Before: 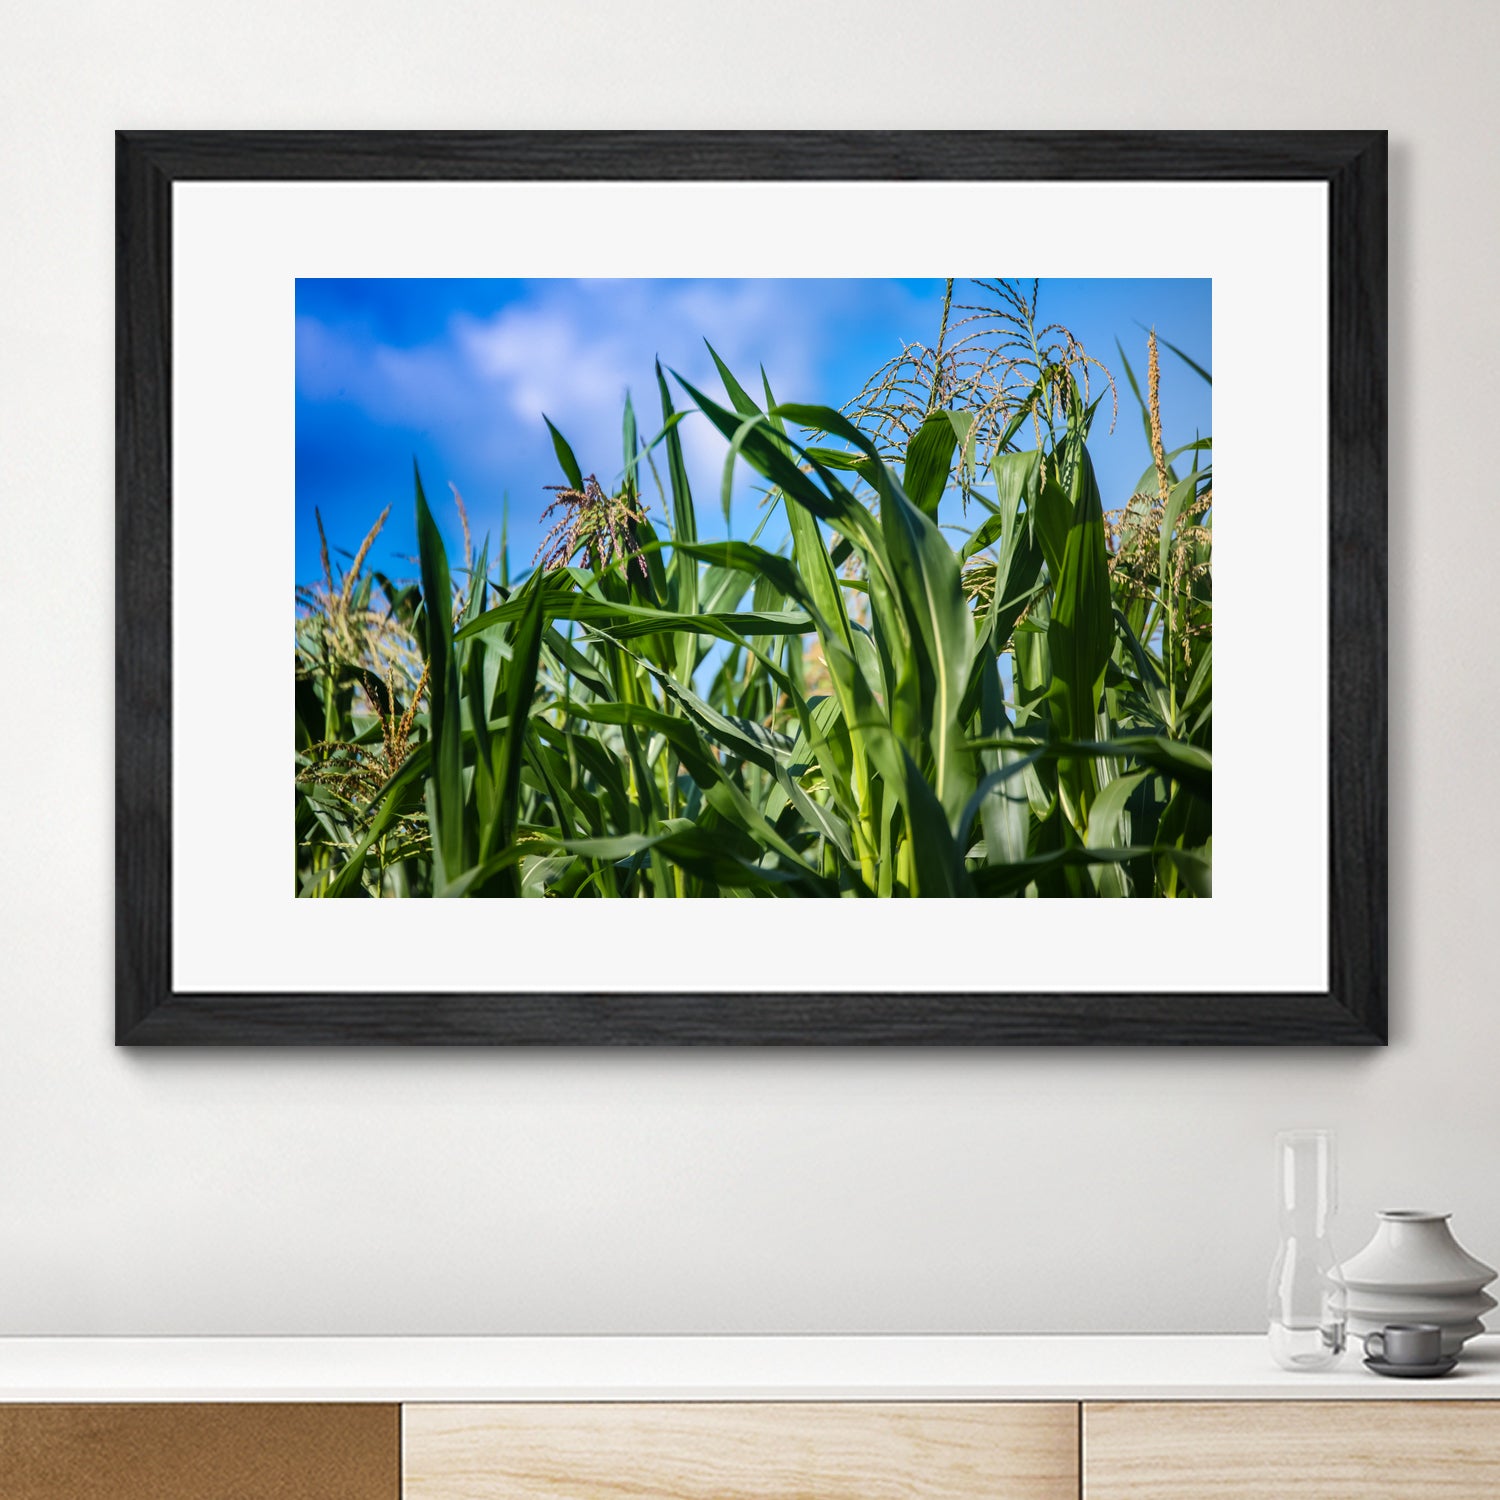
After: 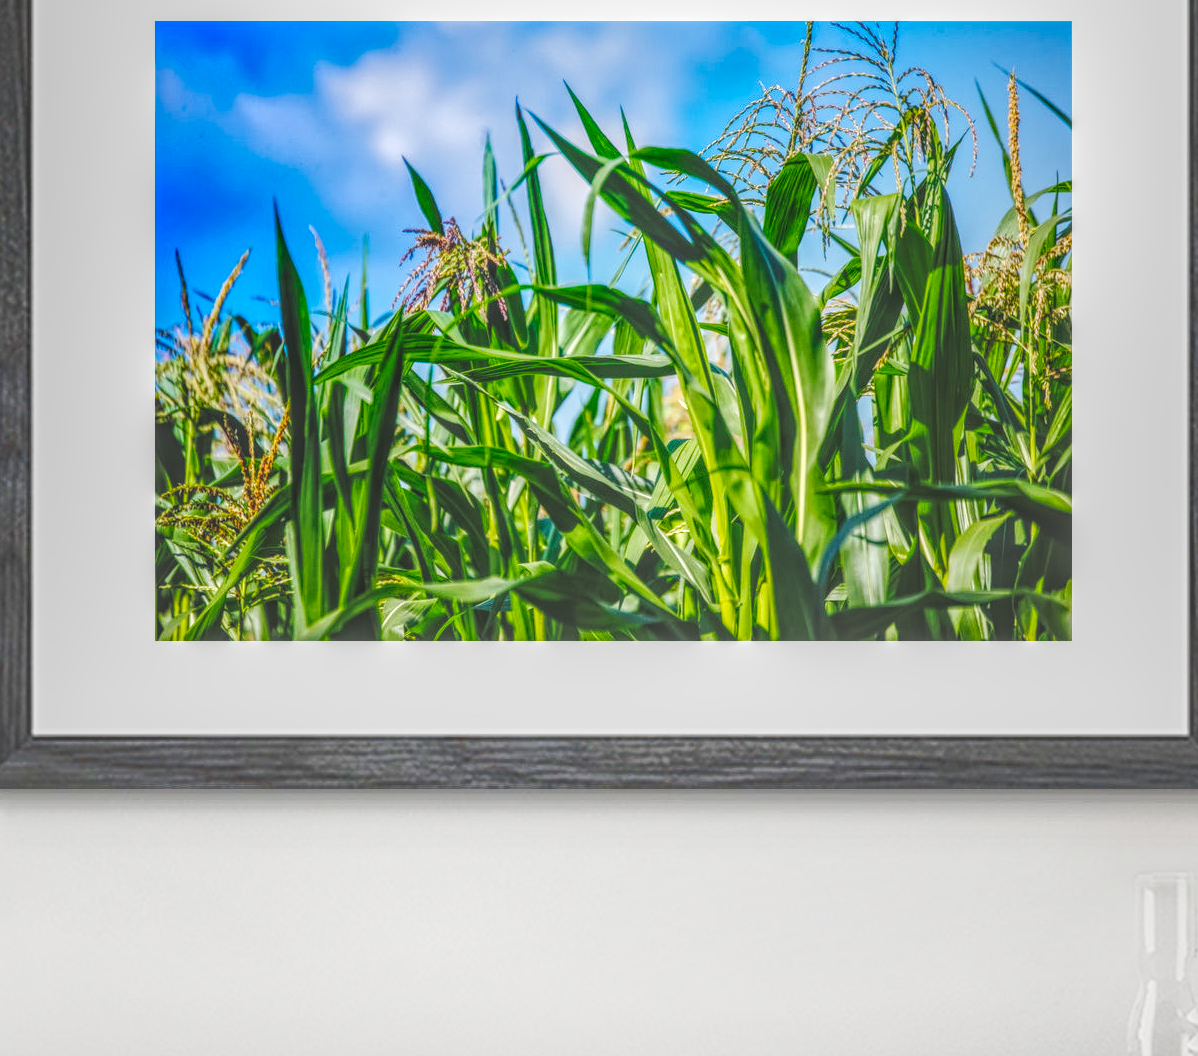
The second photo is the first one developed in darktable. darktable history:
local contrast: highlights 20%, shadows 26%, detail 200%, midtone range 0.2
crop: left 9.363%, top 17.165%, right 10.72%, bottom 12.39%
base curve: curves: ch0 [(0, 0) (0.036, 0.025) (0.121, 0.166) (0.206, 0.329) (0.605, 0.79) (1, 1)], preserve colors none
contrast brightness saturation: contrast 0.04, saturation 0.162
exposure: exposure 0.17 EV, compensate exposure bias true, compensate highlight preservation false
